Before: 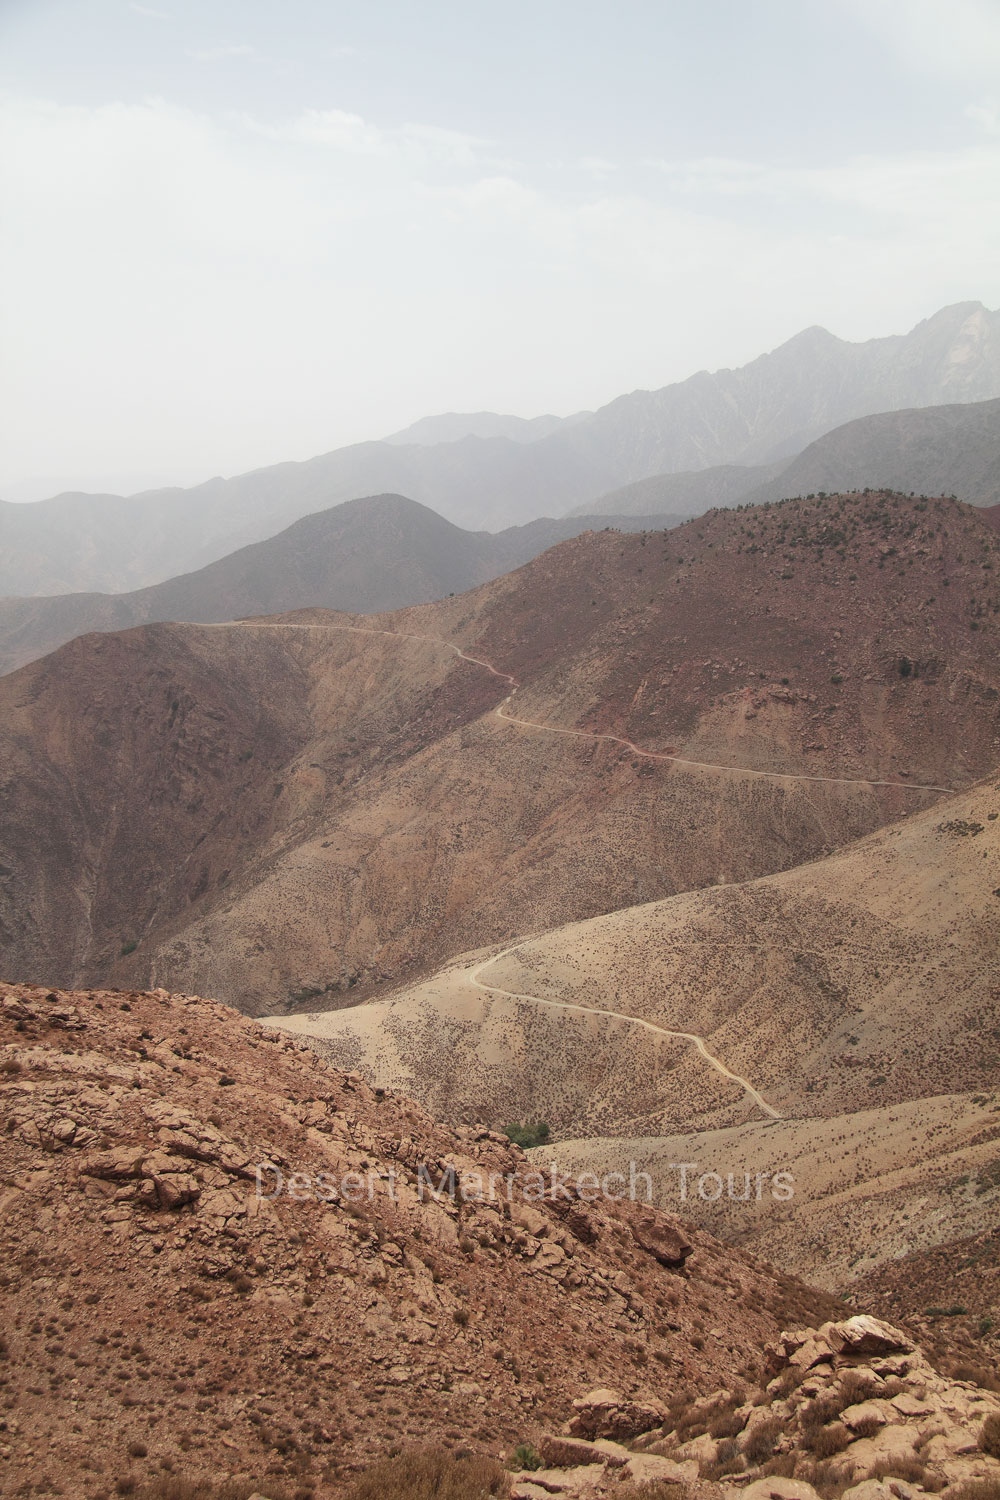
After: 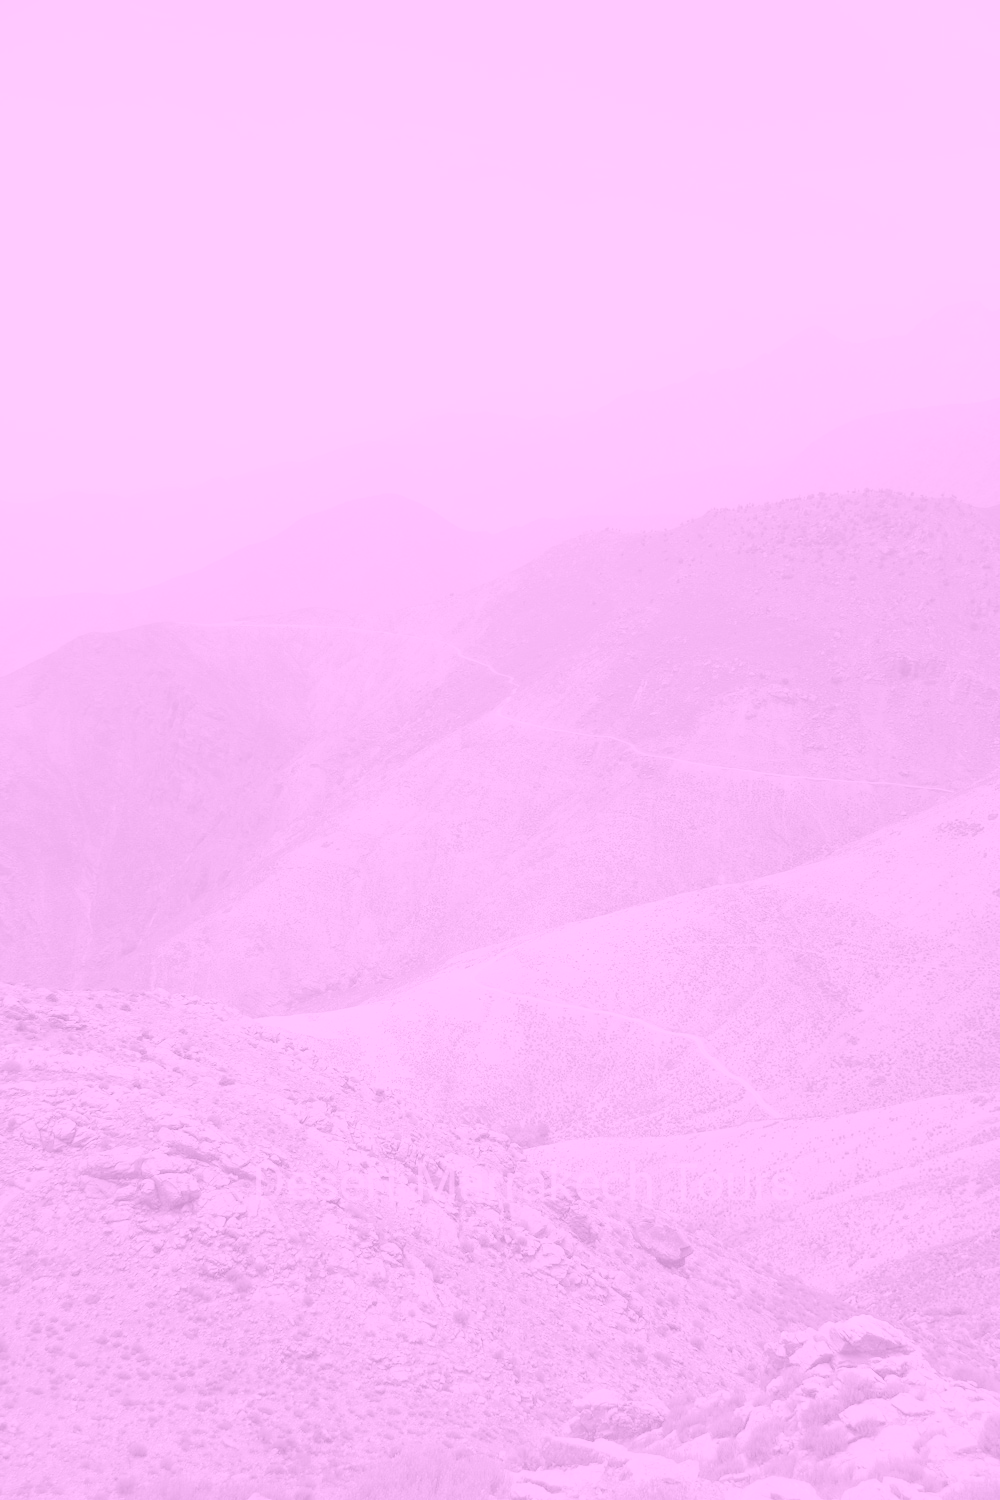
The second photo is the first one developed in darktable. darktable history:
colorize: hue 331.2°, saturation 75%, source mix 30.28%, lightness 70.52%, version 1
filmic rgb: white relative exposure 8 EV, threshold 3 EV, structure ↔ texture 100%, target black luminance 0%, hardness 2.44, latitude 76.53%, contrast 0.562, shadows ↔ highlights balance 0%, preserve chrominance no, color science v4 (2020), iterations of high-quality reconstruction 10, type of noise poissonian, enable highlight reconstruction true
